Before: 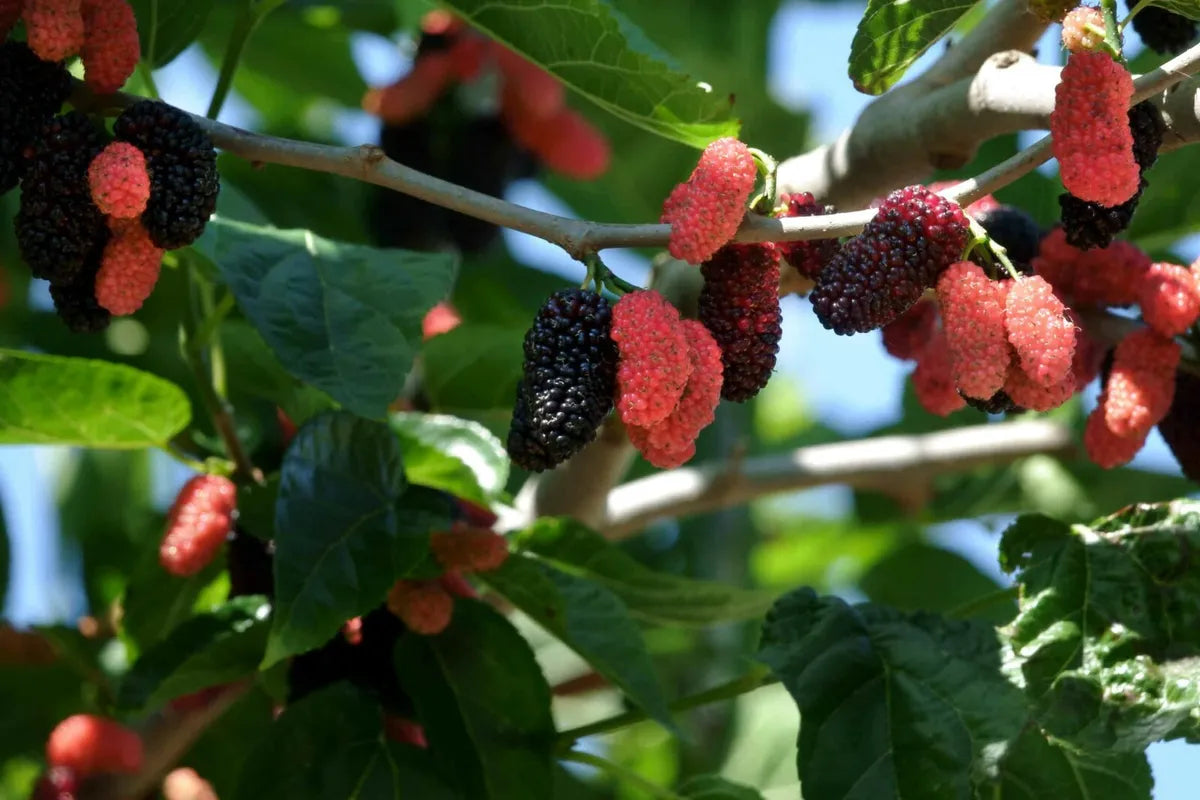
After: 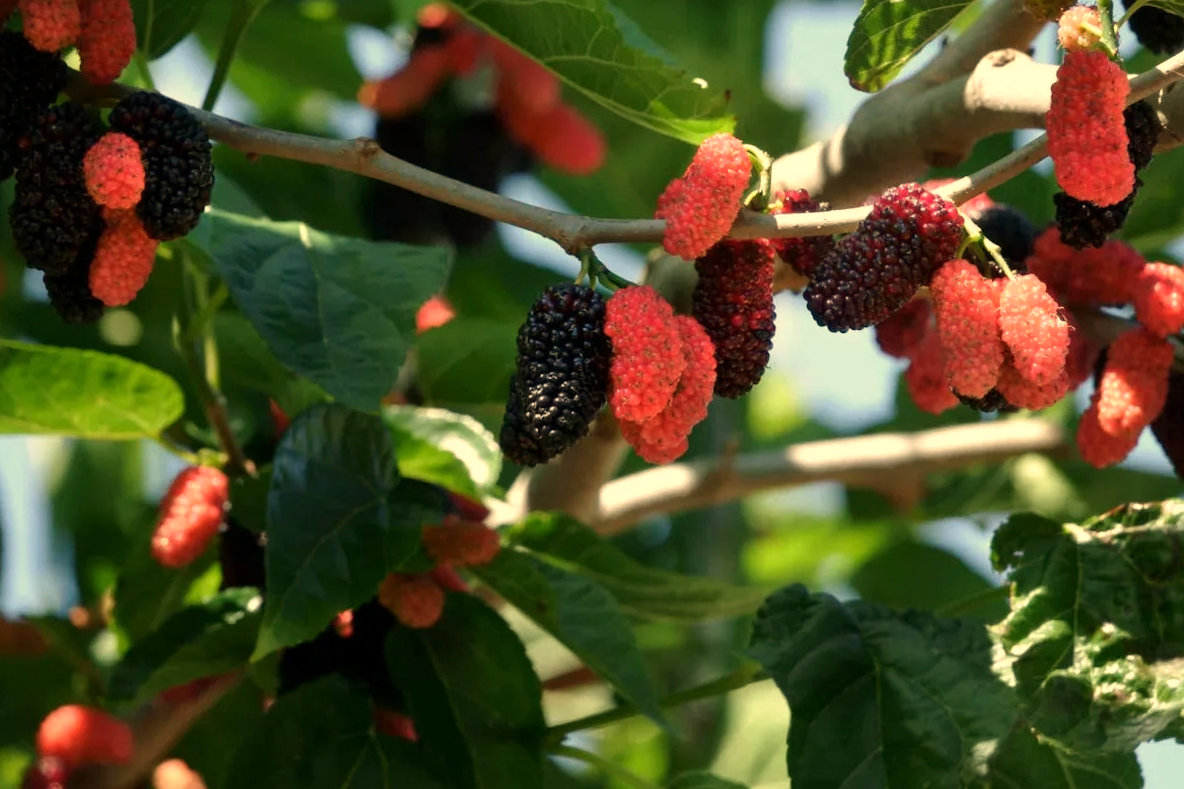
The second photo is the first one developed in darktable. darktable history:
crop and rotate: angle -0.5°
white balance: red 1.138, green 0.996, blue 0.812
